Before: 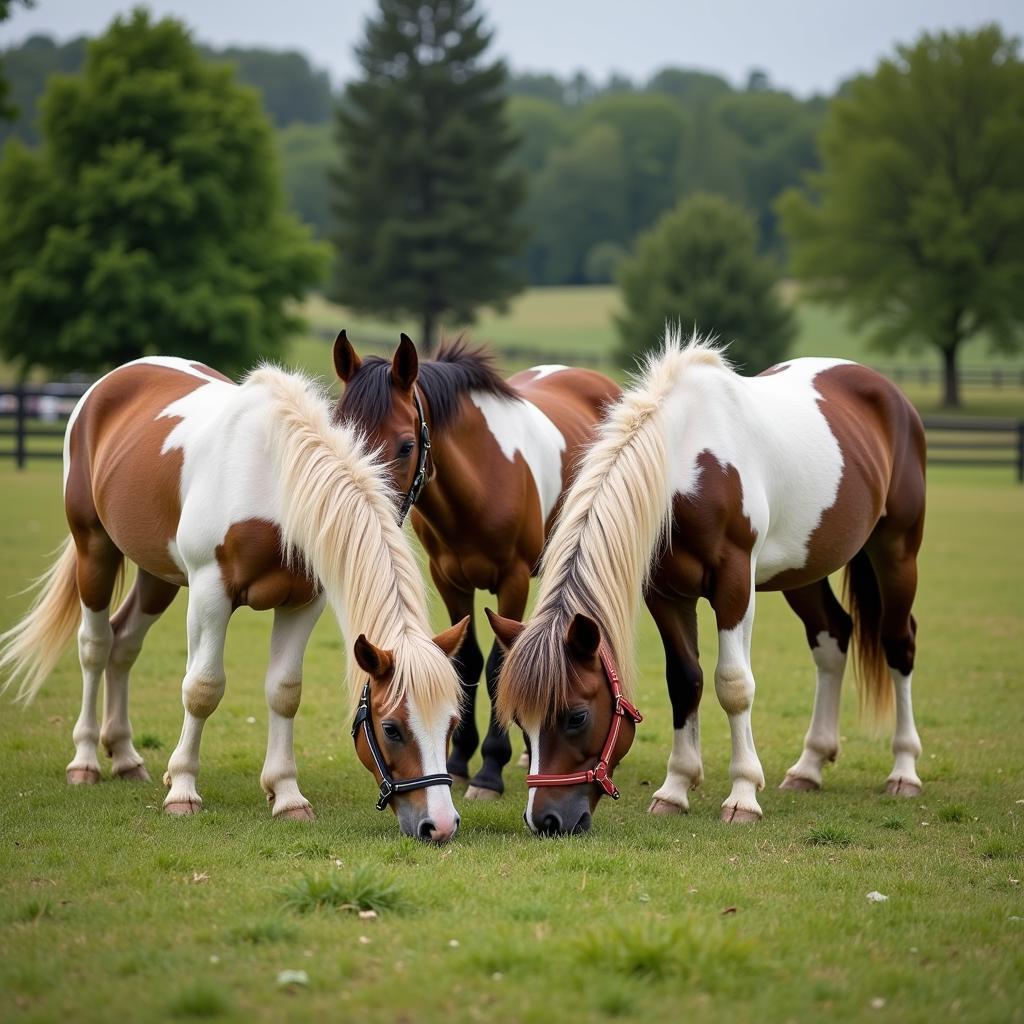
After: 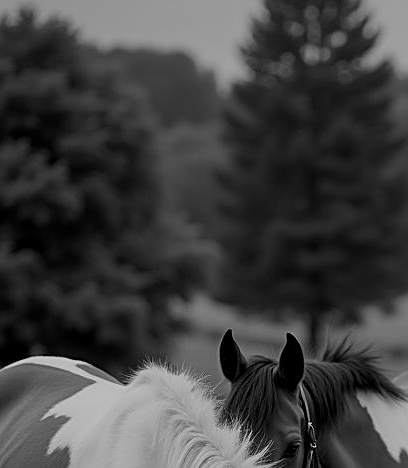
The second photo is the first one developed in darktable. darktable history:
exposure: exposure -0.972 EV, compensate highlight preservation false
crop and rotate: left 11.207%, top 0.062%, right 48.946%, bottom 54.171%
sharpen: on, module defaults
color balance rgb: global offset › luminance -0.351%, perceptual saturation grading › global saturation 29.736%, global vibrance 34.976%
color calibration: output gray [0.714, 0.278, 0, 0], x 0.342, y 0.357, temperature 5110.04 K
tone equalizer: on, module defaults
